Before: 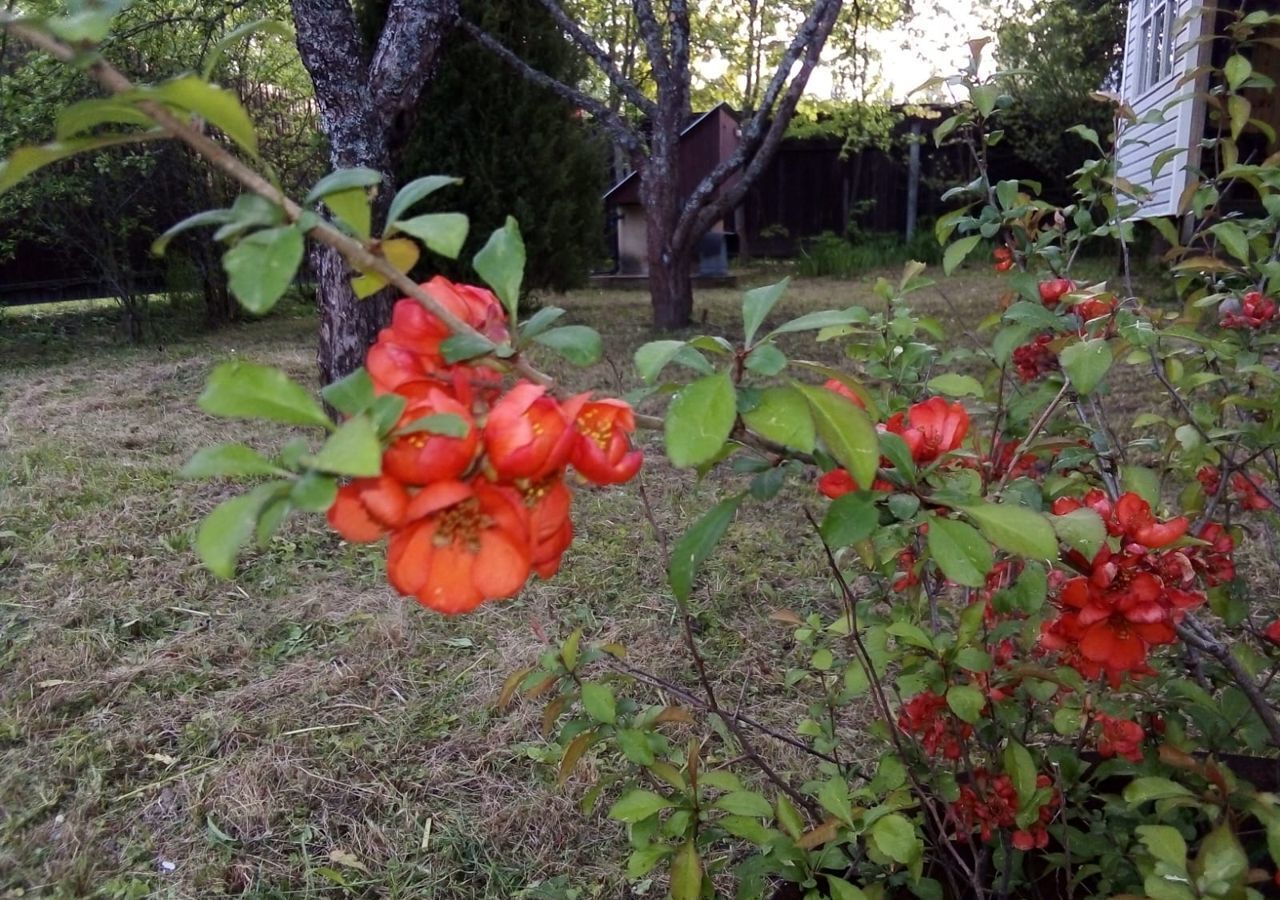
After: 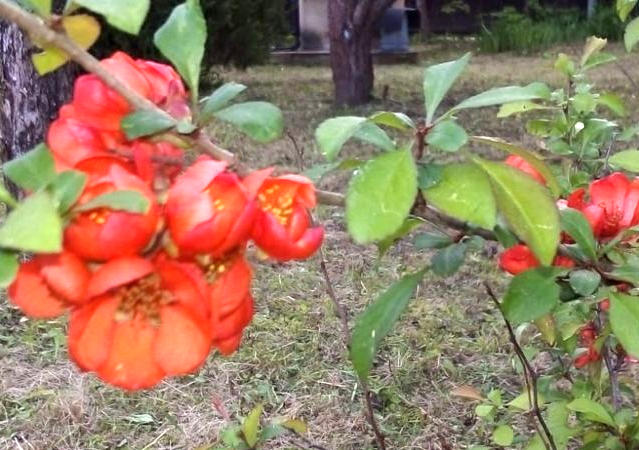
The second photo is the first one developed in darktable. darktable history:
crop: left 25%, top 25%, right 25%, bottom 25%
exposure: exposure 1 EV, compensate highlight preservation false
